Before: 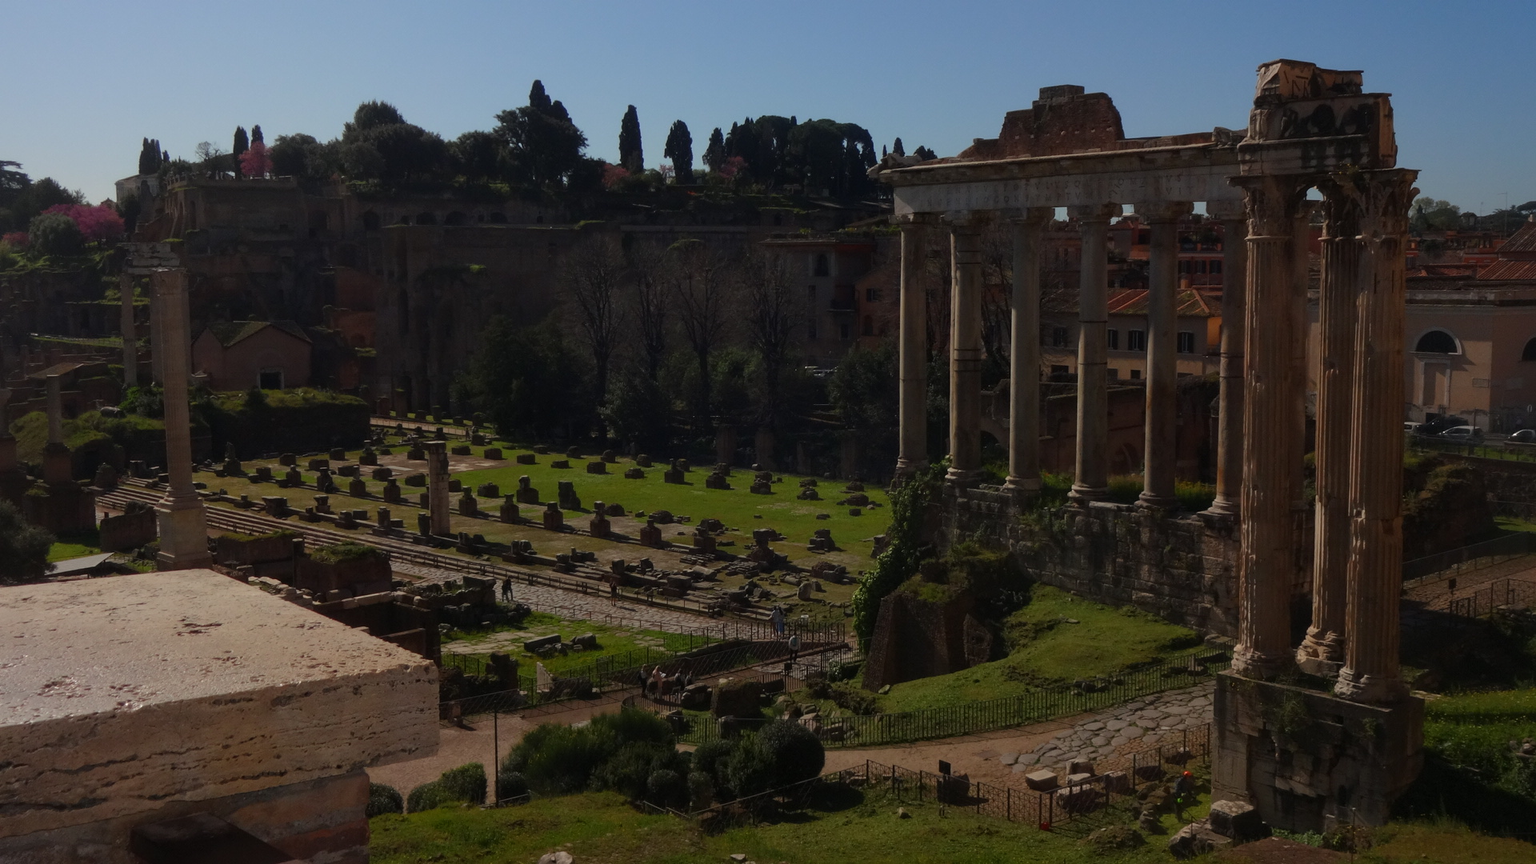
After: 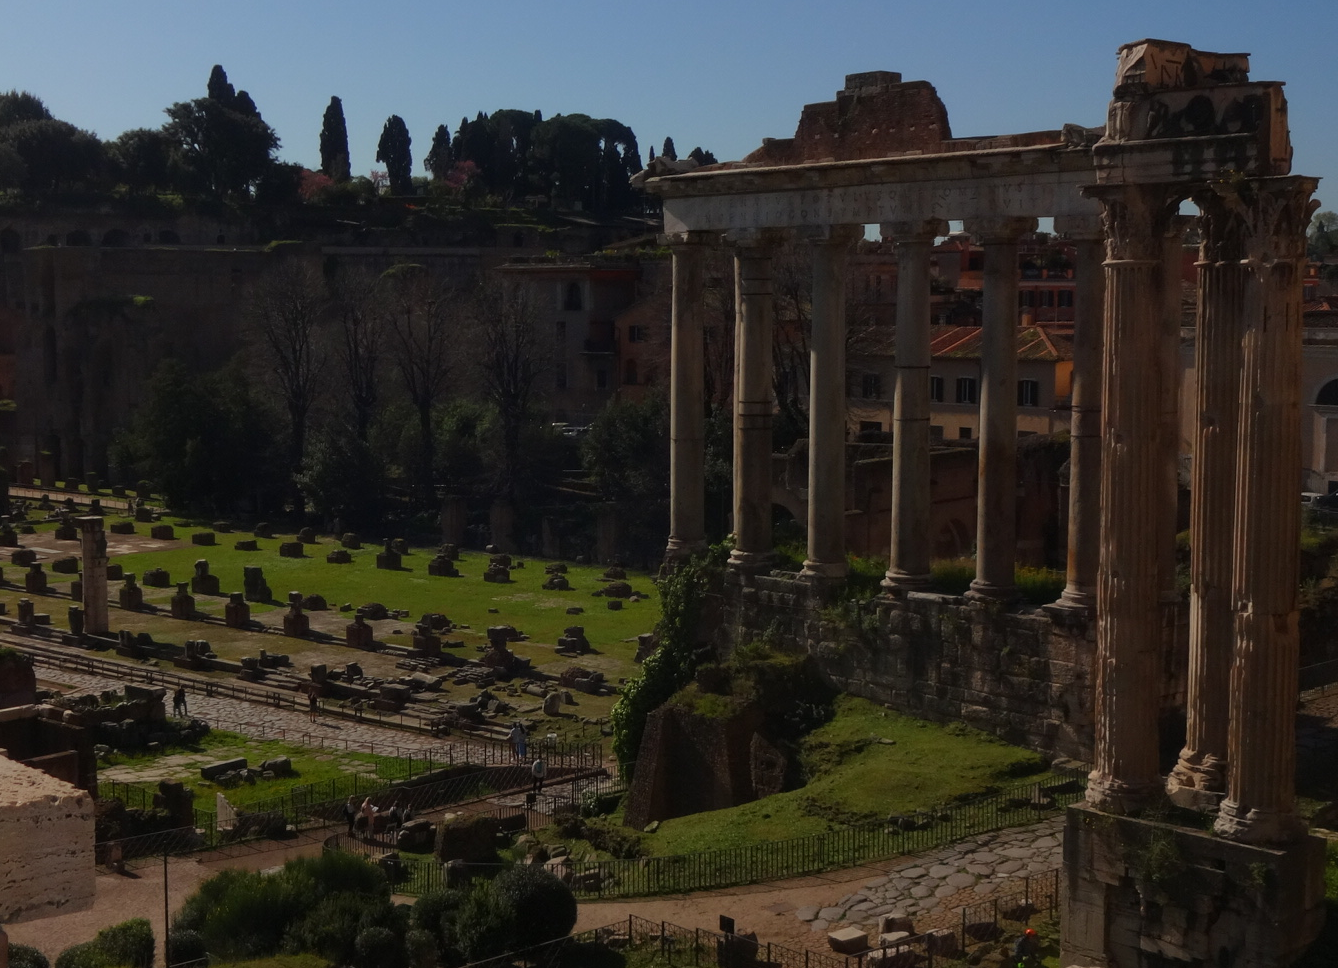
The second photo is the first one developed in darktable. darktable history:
crop and rotate: left 23.663%, top 3.419%, right 6.61%, bottom 6.943%
